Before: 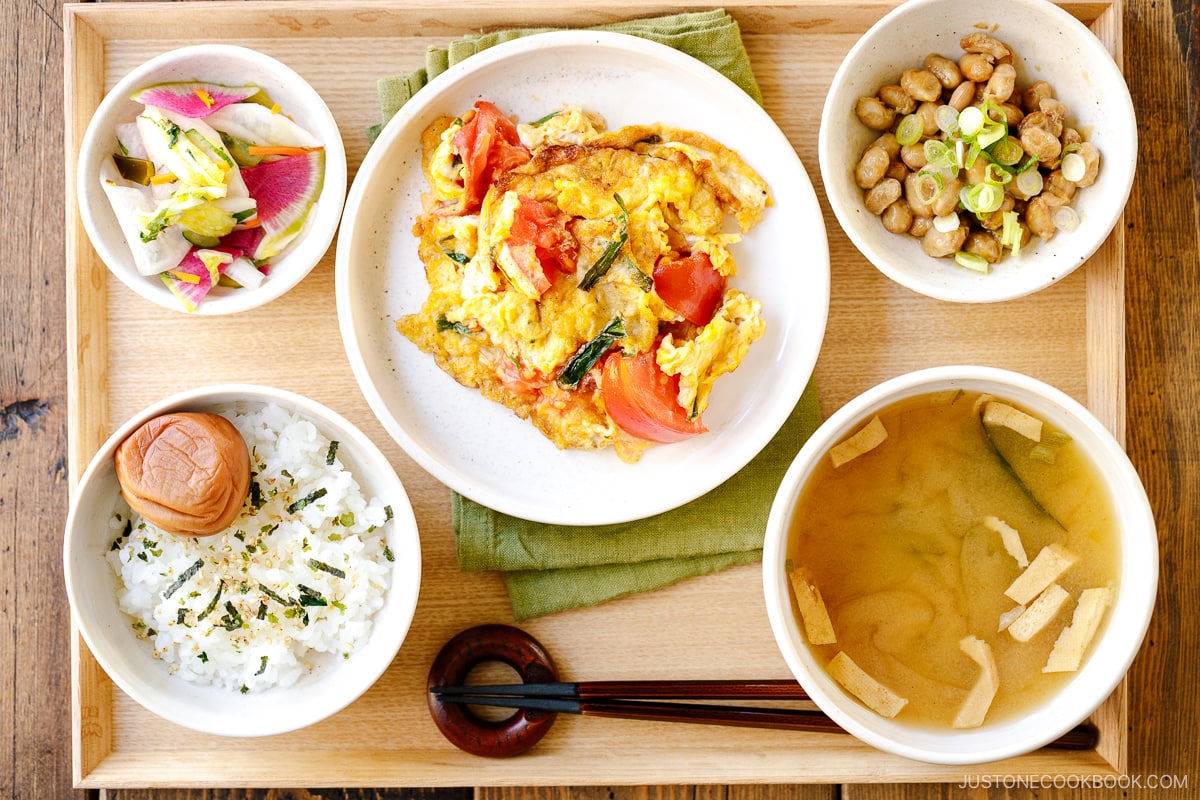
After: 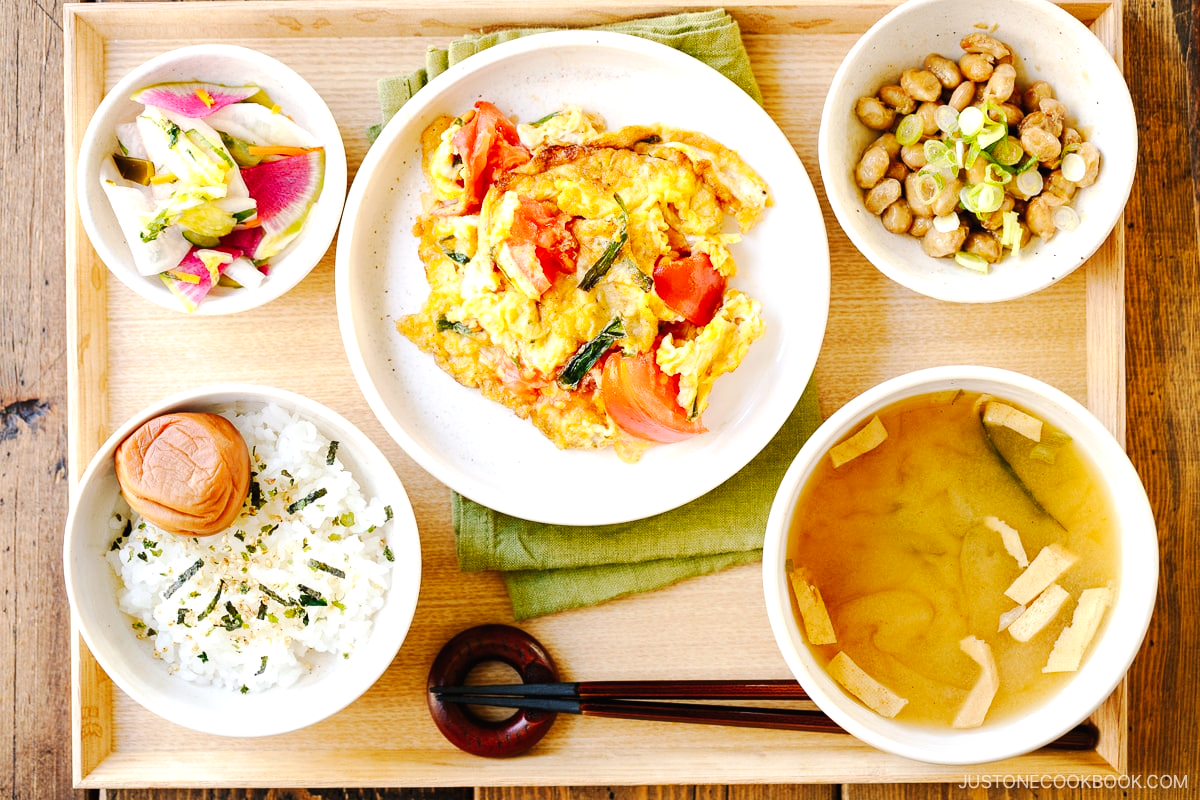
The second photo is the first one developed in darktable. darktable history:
exposure: black level correction 0, exposure 0.199 EV, compensate highlight preservation false
tone curve: curves: ch0 [(0, 0.01) (0.037, 0.032) (0.131, 0.108) (0.275, 0.256) (0.483, 0.512) (0.61, 0.665) (0.696, 0.742) (0.792, 0.819) (0.911, 0.925) (0.997, 0.995)]; ch1 [(0, 0) (0.308, 0.29) (0.425, 0.411) (0.492, 0.488) (0.505, 0.503) (0.527, 0.531) (0.568, 0.594) (0.683, 0.702) (0.746, 0.77) (1, 1)]; ch2 [(0, 0) (0.246, 0.233) (0.36, 0.352) (0.415, 0.415) (0.485, 0.487) (0.502, 0.504) (0.525, 0.523) (0.539, 0.553) (0.587, 0.594) (0.636, 0.652) (0.711, 0.729) (0.845, 0.855) (0.998, 0.977)], preserve colors none
